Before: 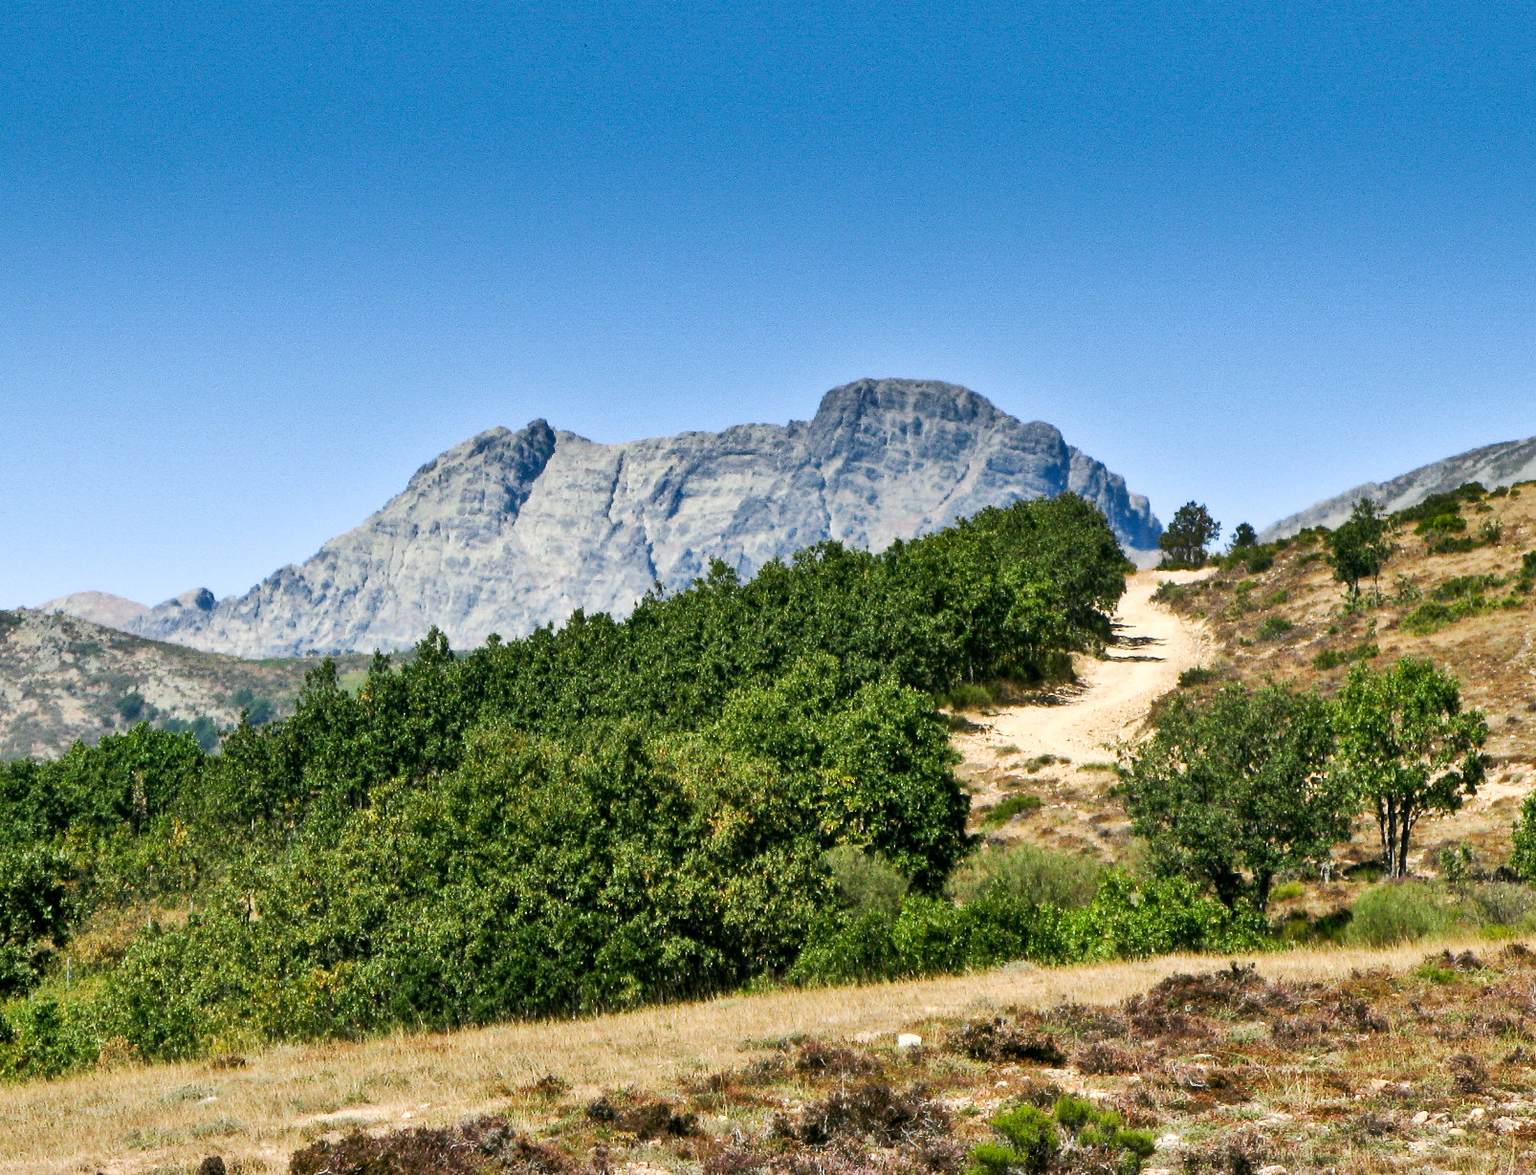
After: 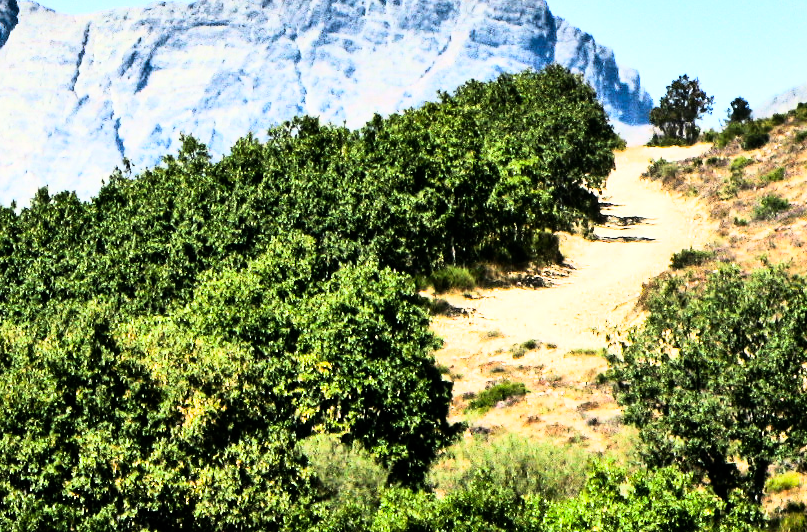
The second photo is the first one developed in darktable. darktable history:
crop: left 35.03%, top 36.625%, right 14.663%, bottom 20.057%
rgb curve: curves: ch0 [(0, 0) (0.21, 0.15) (0.24, 0.21) (0.5, 0.75) (0.75, 0.96) (0.89, 0.99) (1, 1)]; ch1 [(0, 0.02) (0.21, 0.13) (0.25, 0.2) (0.5, 0.67) (0.75, 0.9) (0.89, 0.97) (1, 1)]; ch2 [(0, 0.02) (0.21, 0.13) (0.25, 0.2) (0.5, 0.67) (0.75, 0.9) (0.89, 0.97) (1, 1)], compensate middle gray true
